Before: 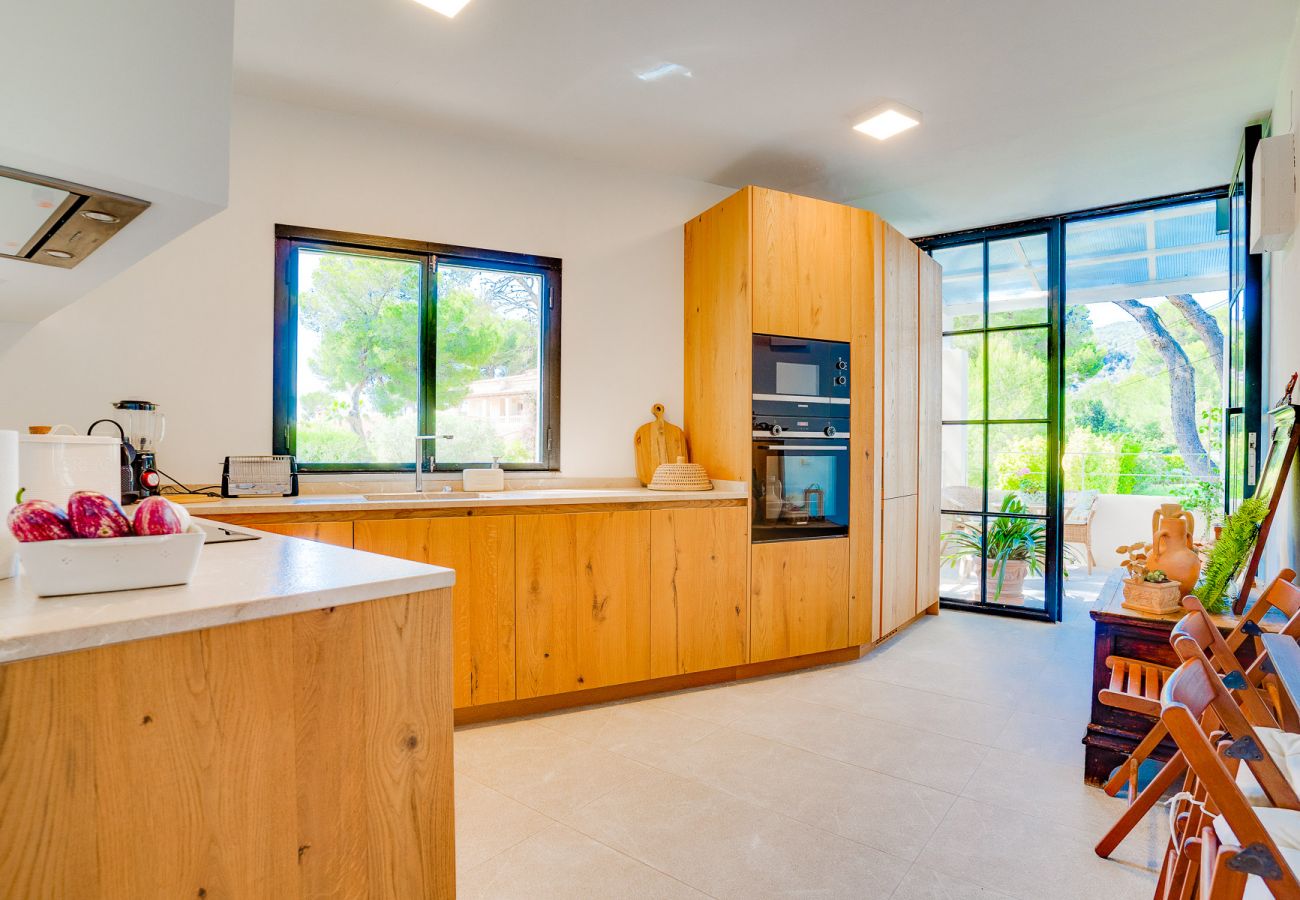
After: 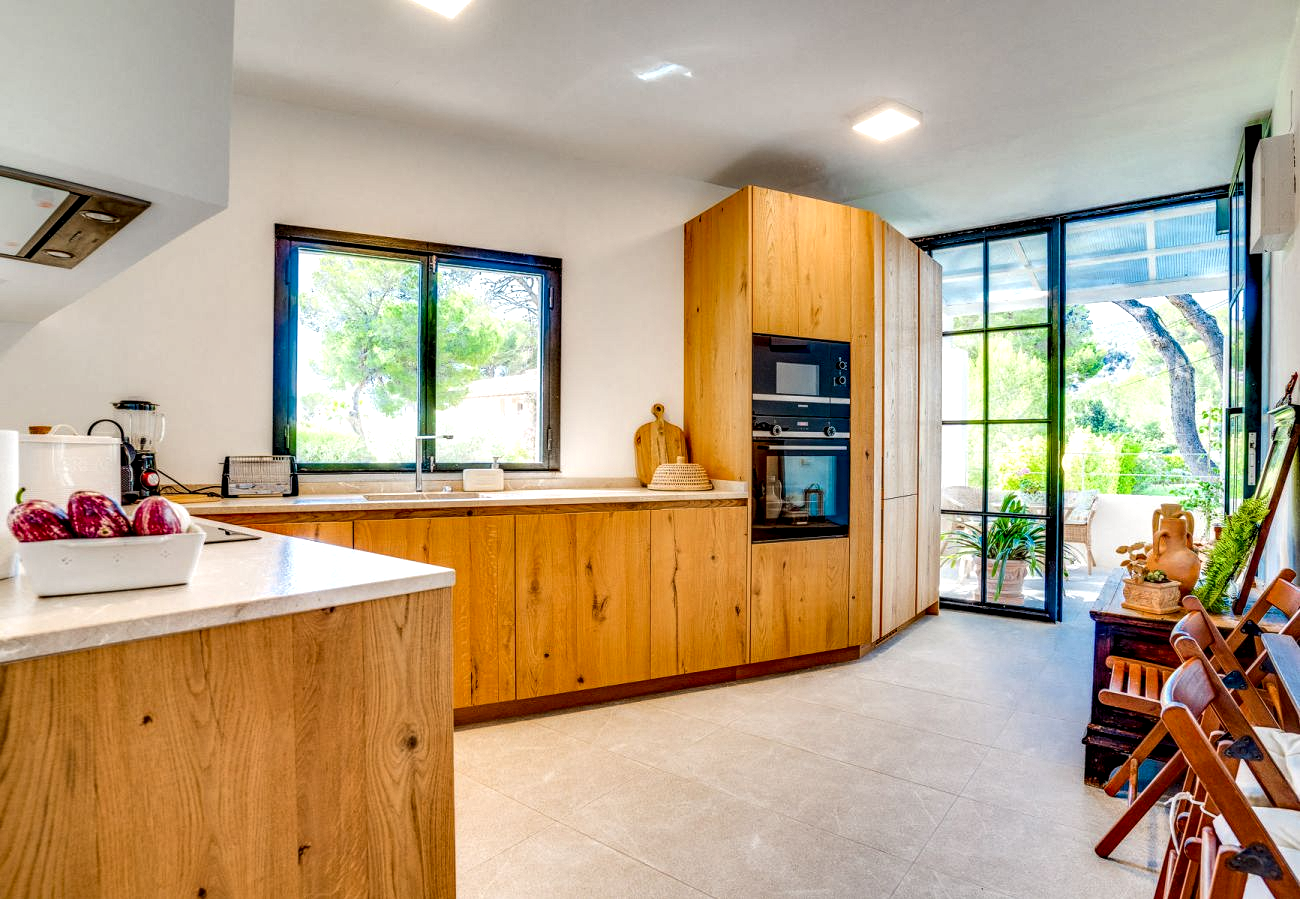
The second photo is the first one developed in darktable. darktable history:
exposure: black level correction 0.001, exposure 0.955 EV, compensate highlight preservation false
crop: bottom 0.074%
local contrast: highlights 16%, detail 186%
tone equalizer: -8 EV -0.01 EV, -7 EV 0.026 EV, -6 EV -0.006 EV, -5 EV 0.007 EV, -4 EV -0.03 EV, -3 EV -0.239 EV, -2 EV -0.67 EV, -1 EV -0.968 EV, +0 EV -0.973 EV, smoothing diameter 24.85%, edges refinement/feathering 6.28, preserve details guided filter
levels: levels [0.026, 0.507, 0.987]
